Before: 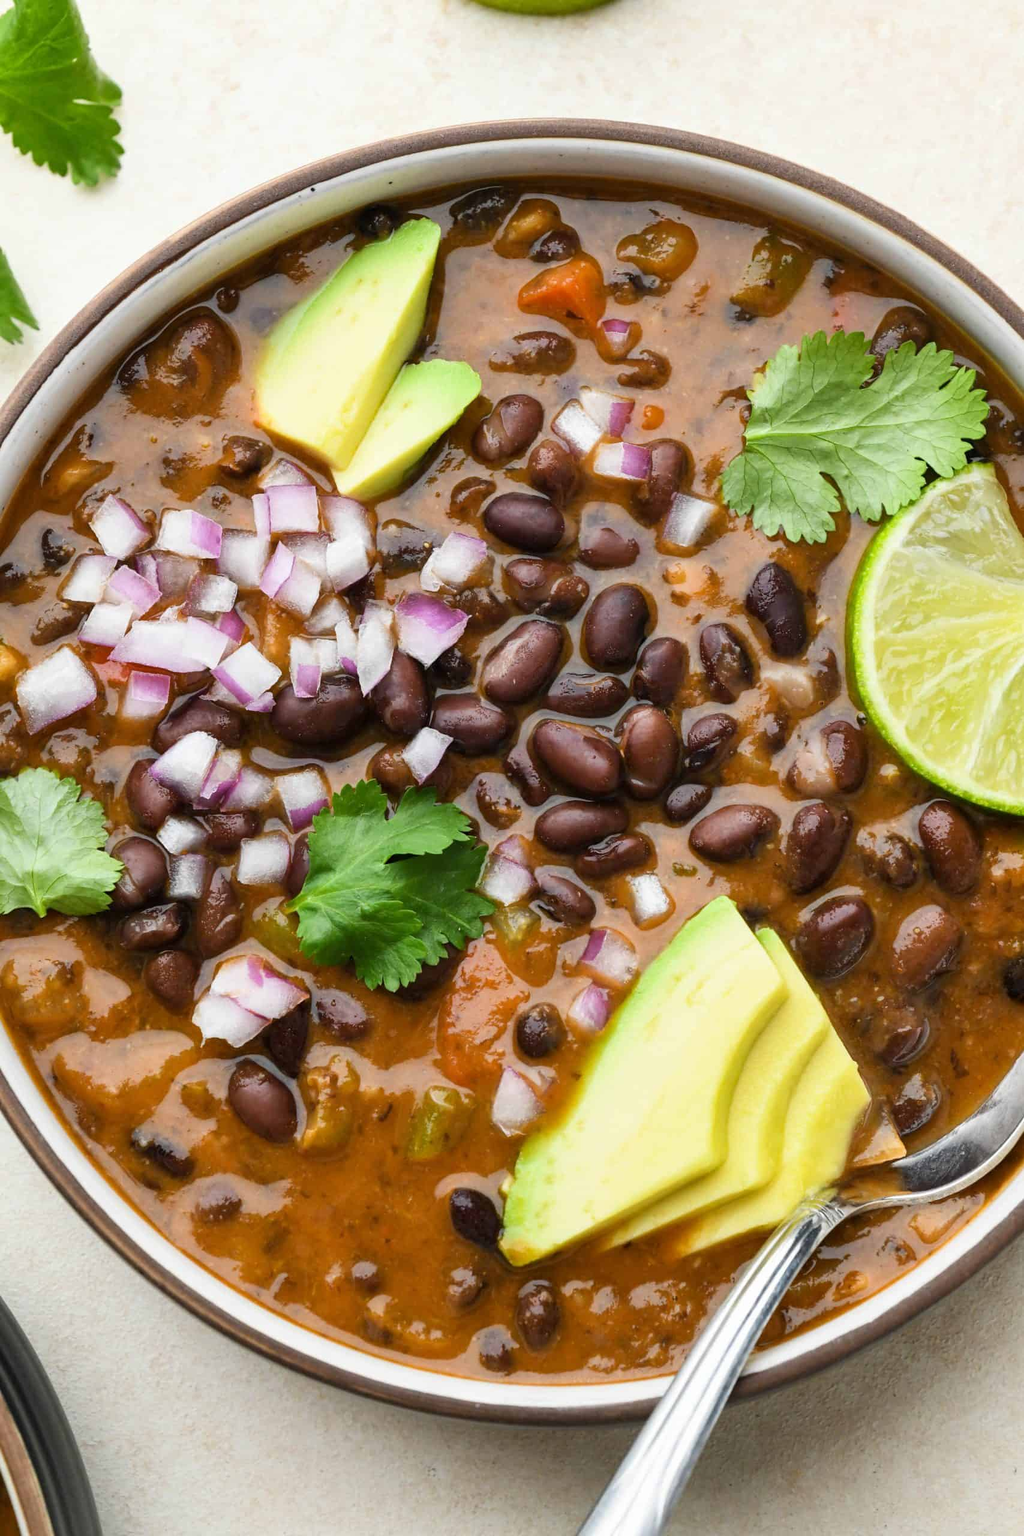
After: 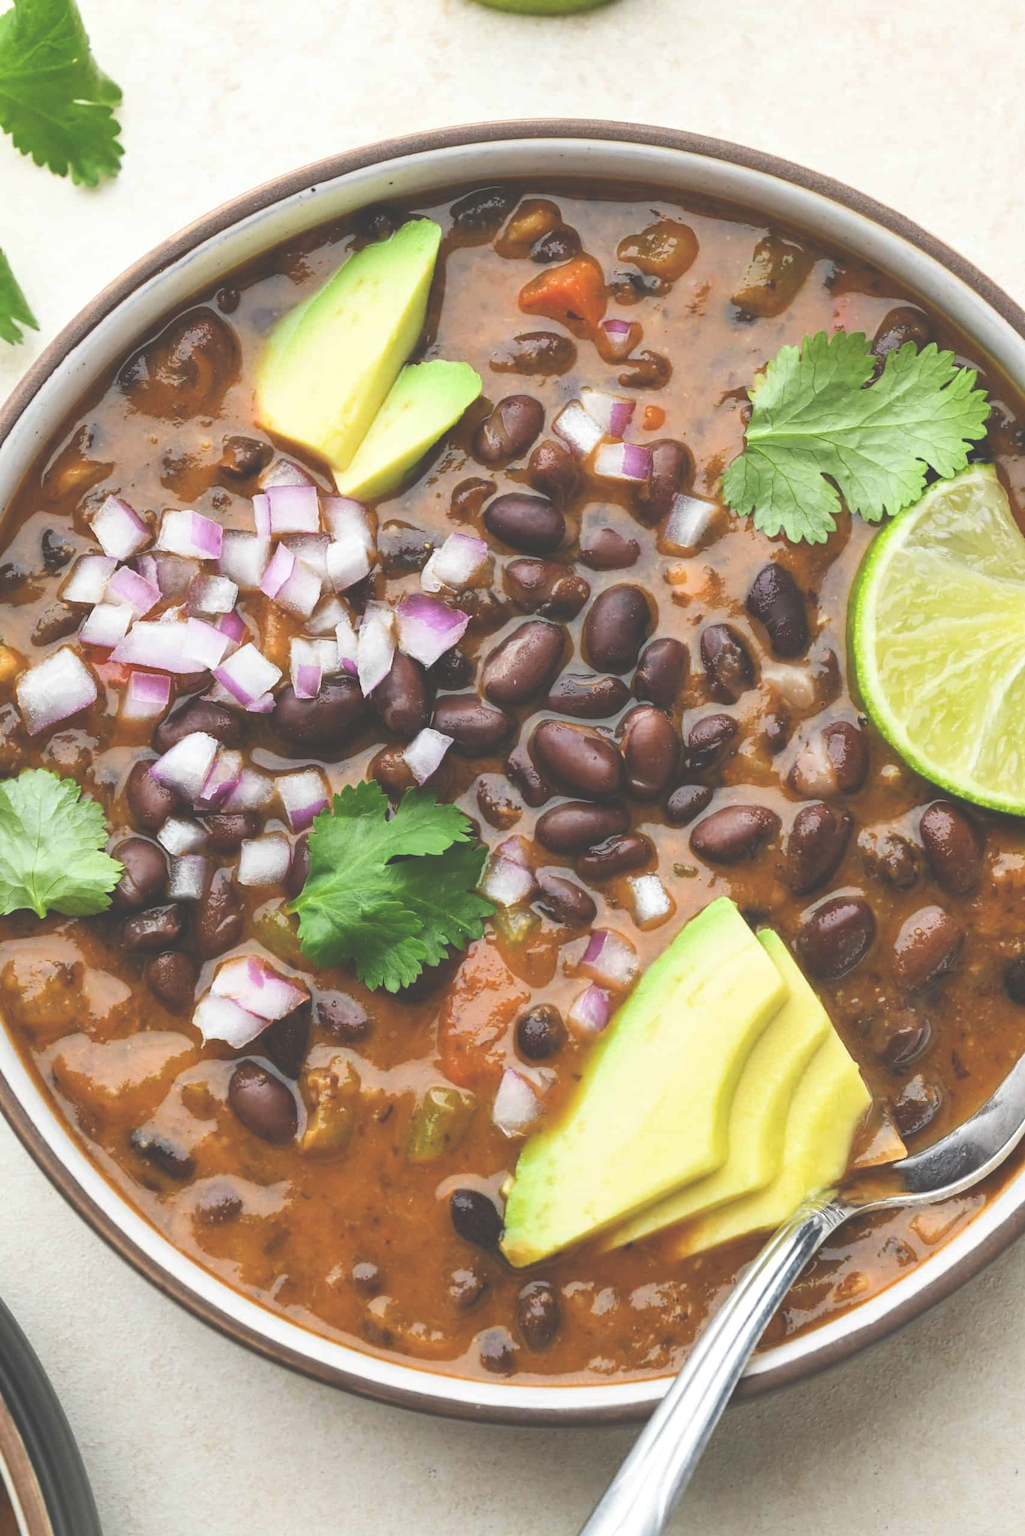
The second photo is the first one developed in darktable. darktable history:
crop: bottom 0.071%
exposure: black level correction -0.041, exposure 0.064 EV, compensate highlight preservation false
